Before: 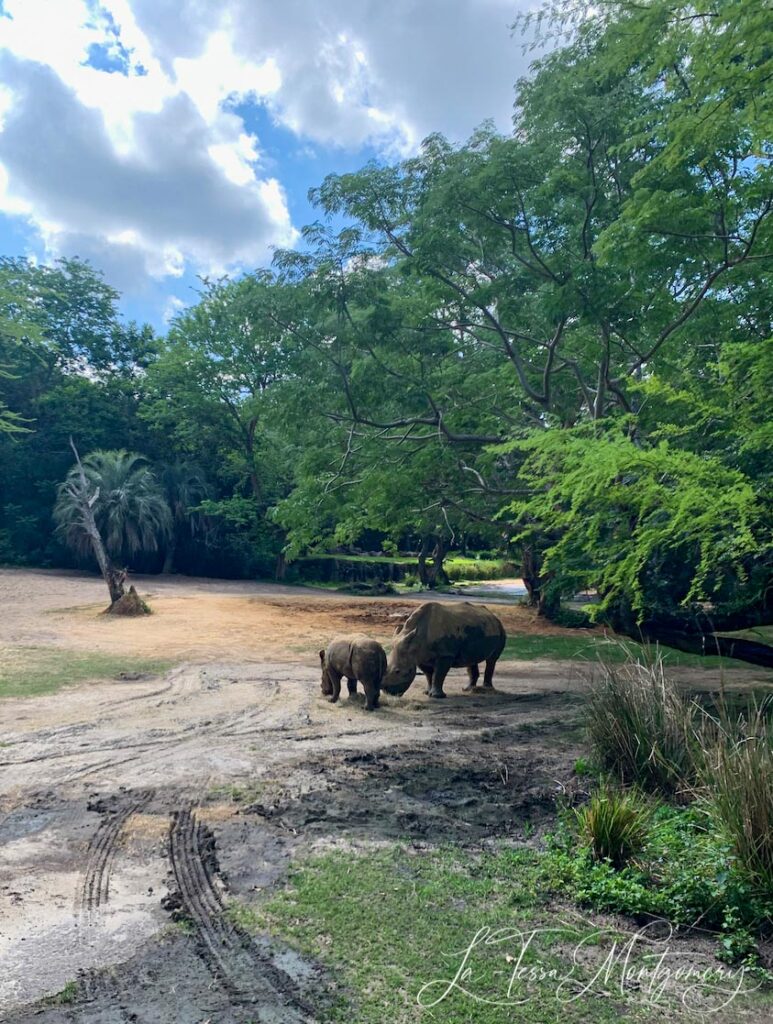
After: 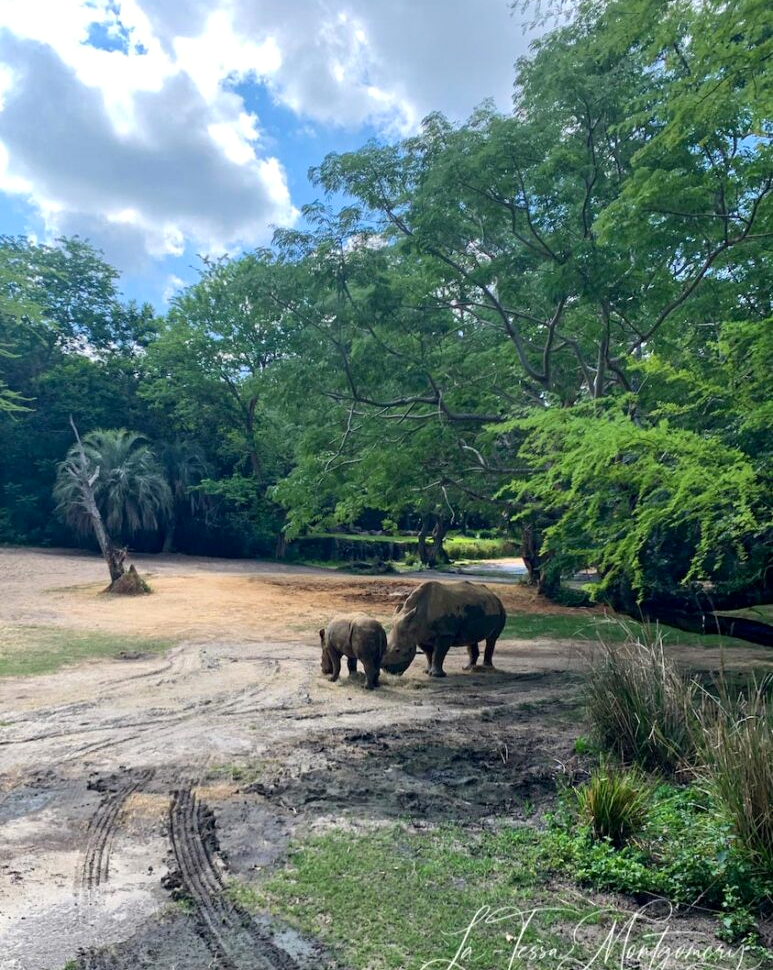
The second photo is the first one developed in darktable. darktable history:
exposure: black level correction 0.001, exposure 0.14 EV, compensate highlight preservation false
crop and rotate: top 2.129%, bottom 3.119%
